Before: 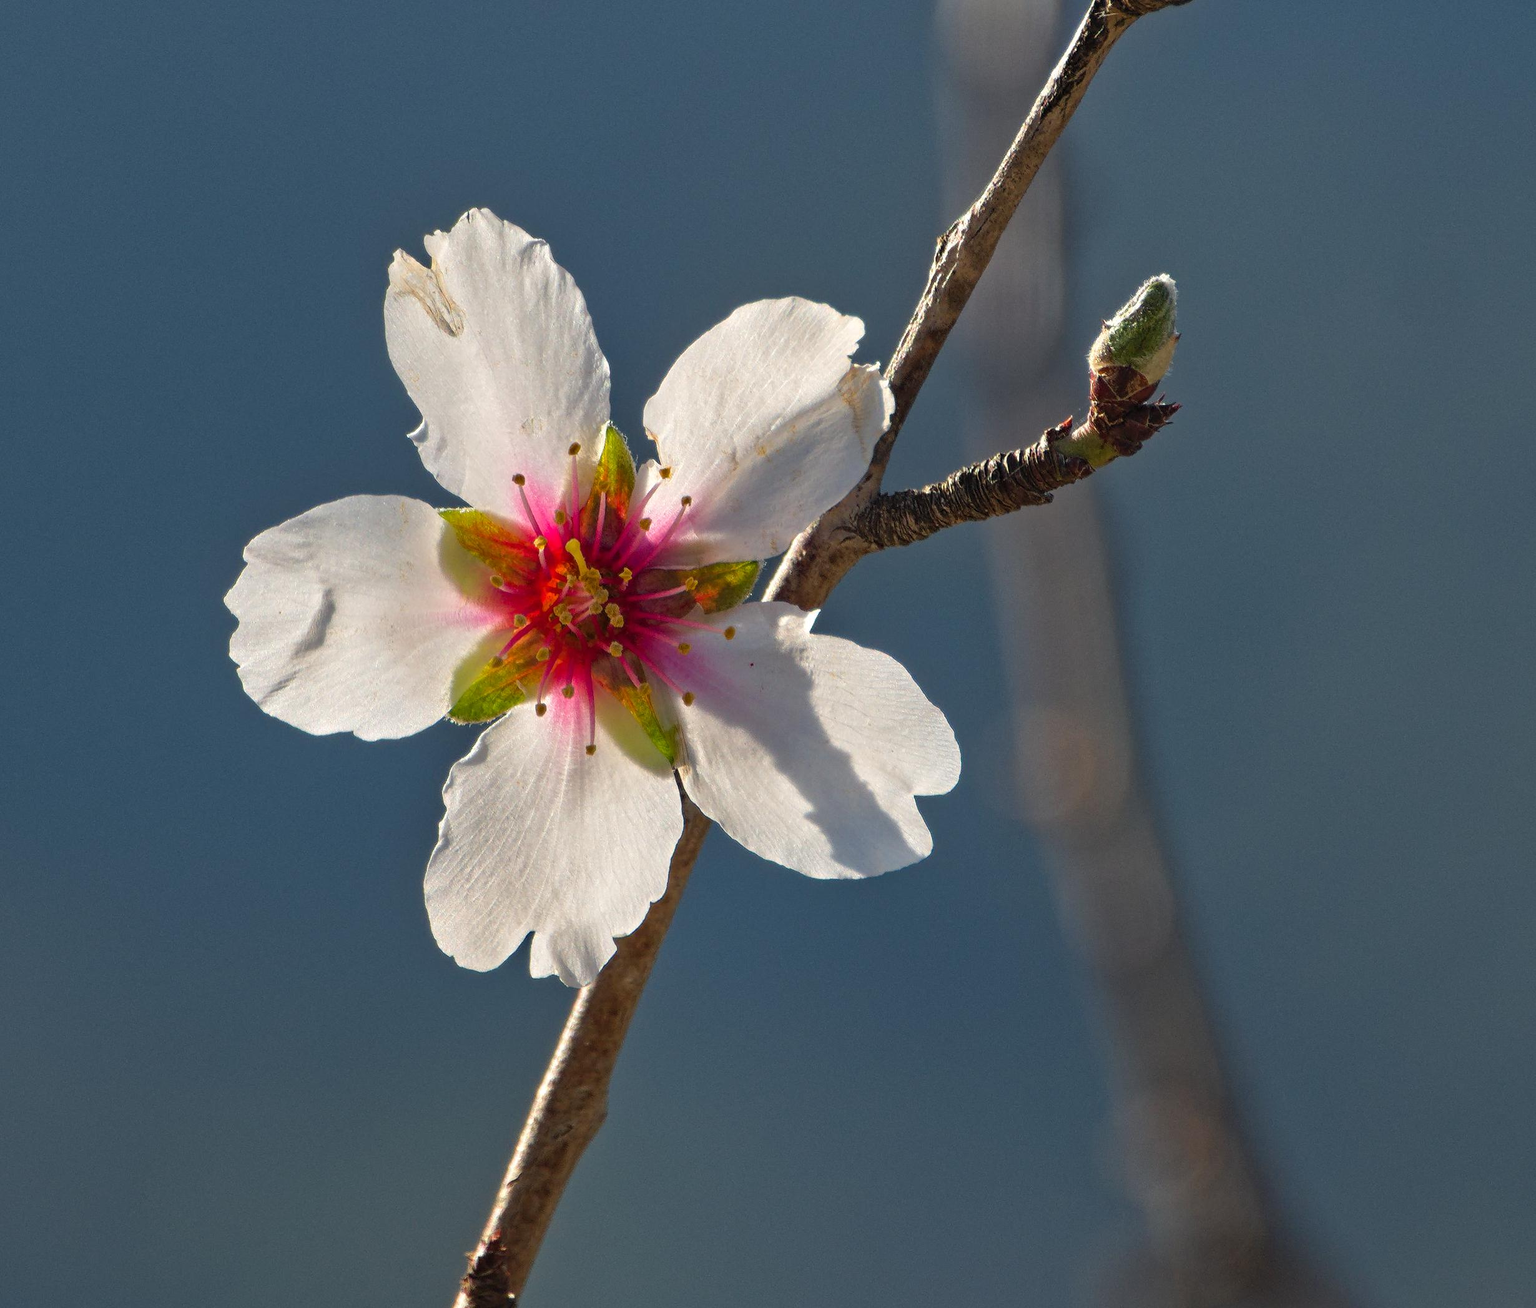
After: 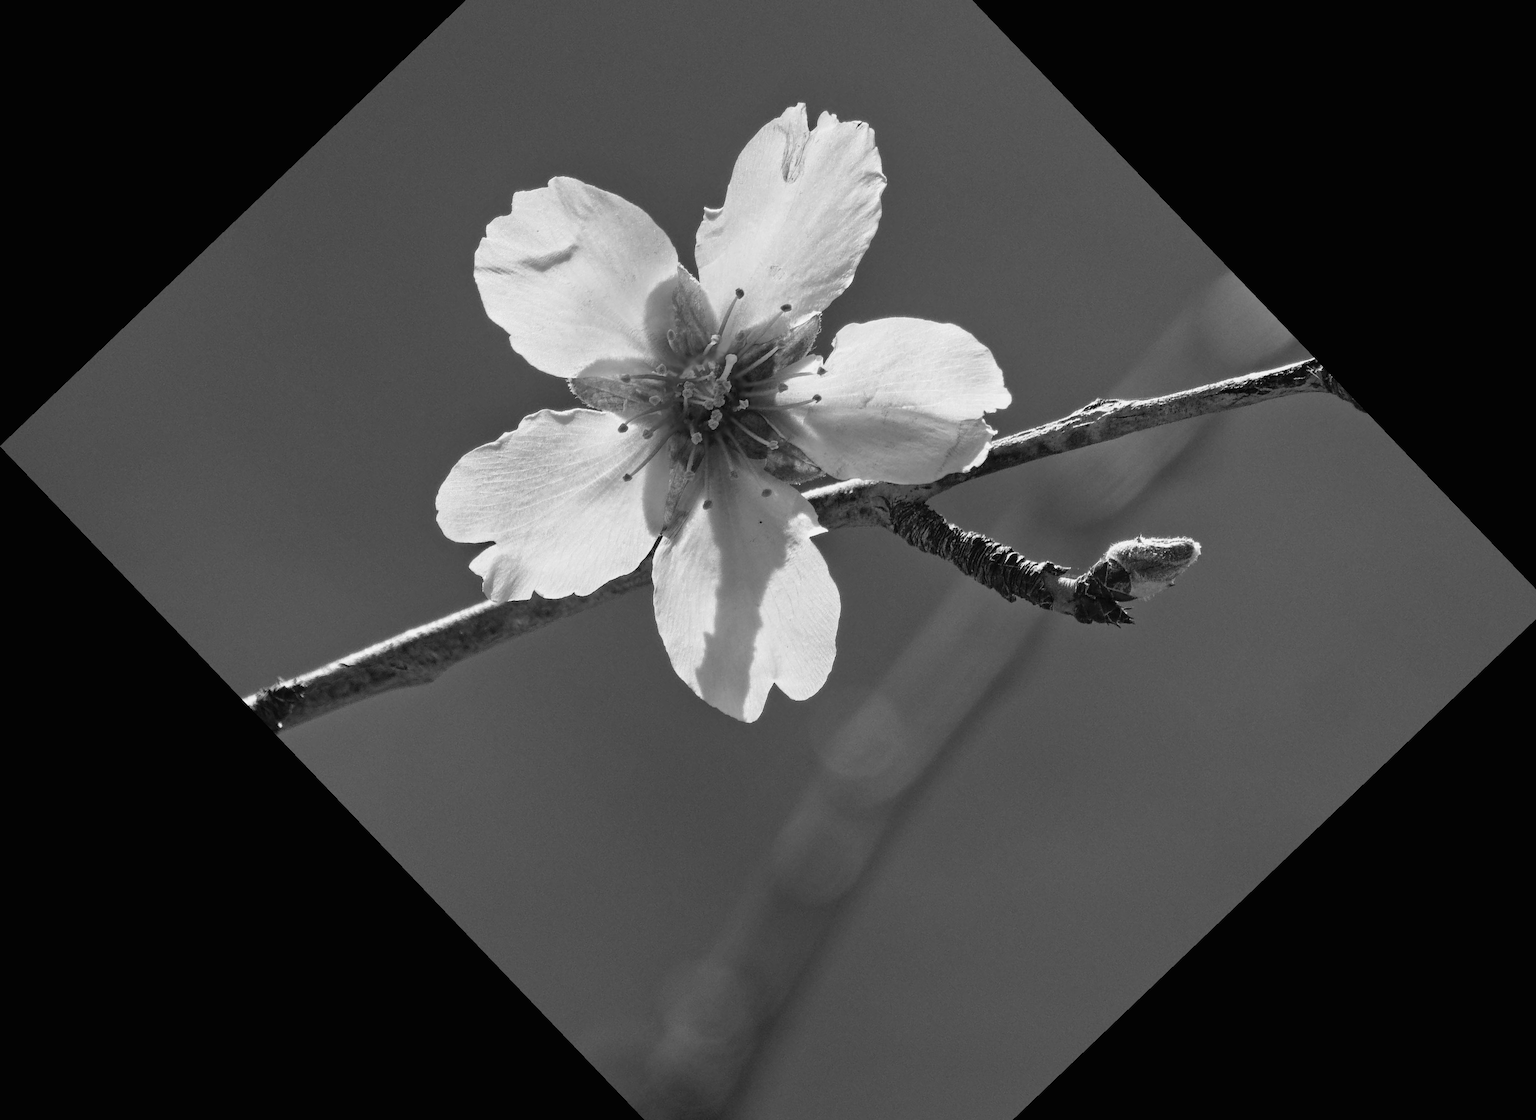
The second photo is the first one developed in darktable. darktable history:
tone curve: curves: ch0 [(0, 0.008) (0.107, 0.083) (0.283, 0.287) (0.461, 0.498) (0.64, 0.691) (0.822, 0.869) (0.998, 0.978)]; ch1 [(0, 0) (0.323, 0.339) (0.438, 0.422) (0.473, 0.487) (0.502, 0.502) (0.527, 0.53) (0.561, 0.583) (0.608, 0.629) (0.669, 0.704) (0.859, 0.899) (1, 1)]; ch2 [(0, 0) (0.33, 0.347) (0.421, 0.456) (0.473, 0.498) (0.502, 0.504) (0.522, 0.524) (0.549, 0.567) (0.585, 0.627) (0.676, 0.724) (1, 1)], color space Lab, independent channels, preserve colors none
crop and rotate: angle -46.26°, top 16.234%, right 0.912%, bottom 11.704%
monochrome: a -35.87, b 49.73, size 1.7
